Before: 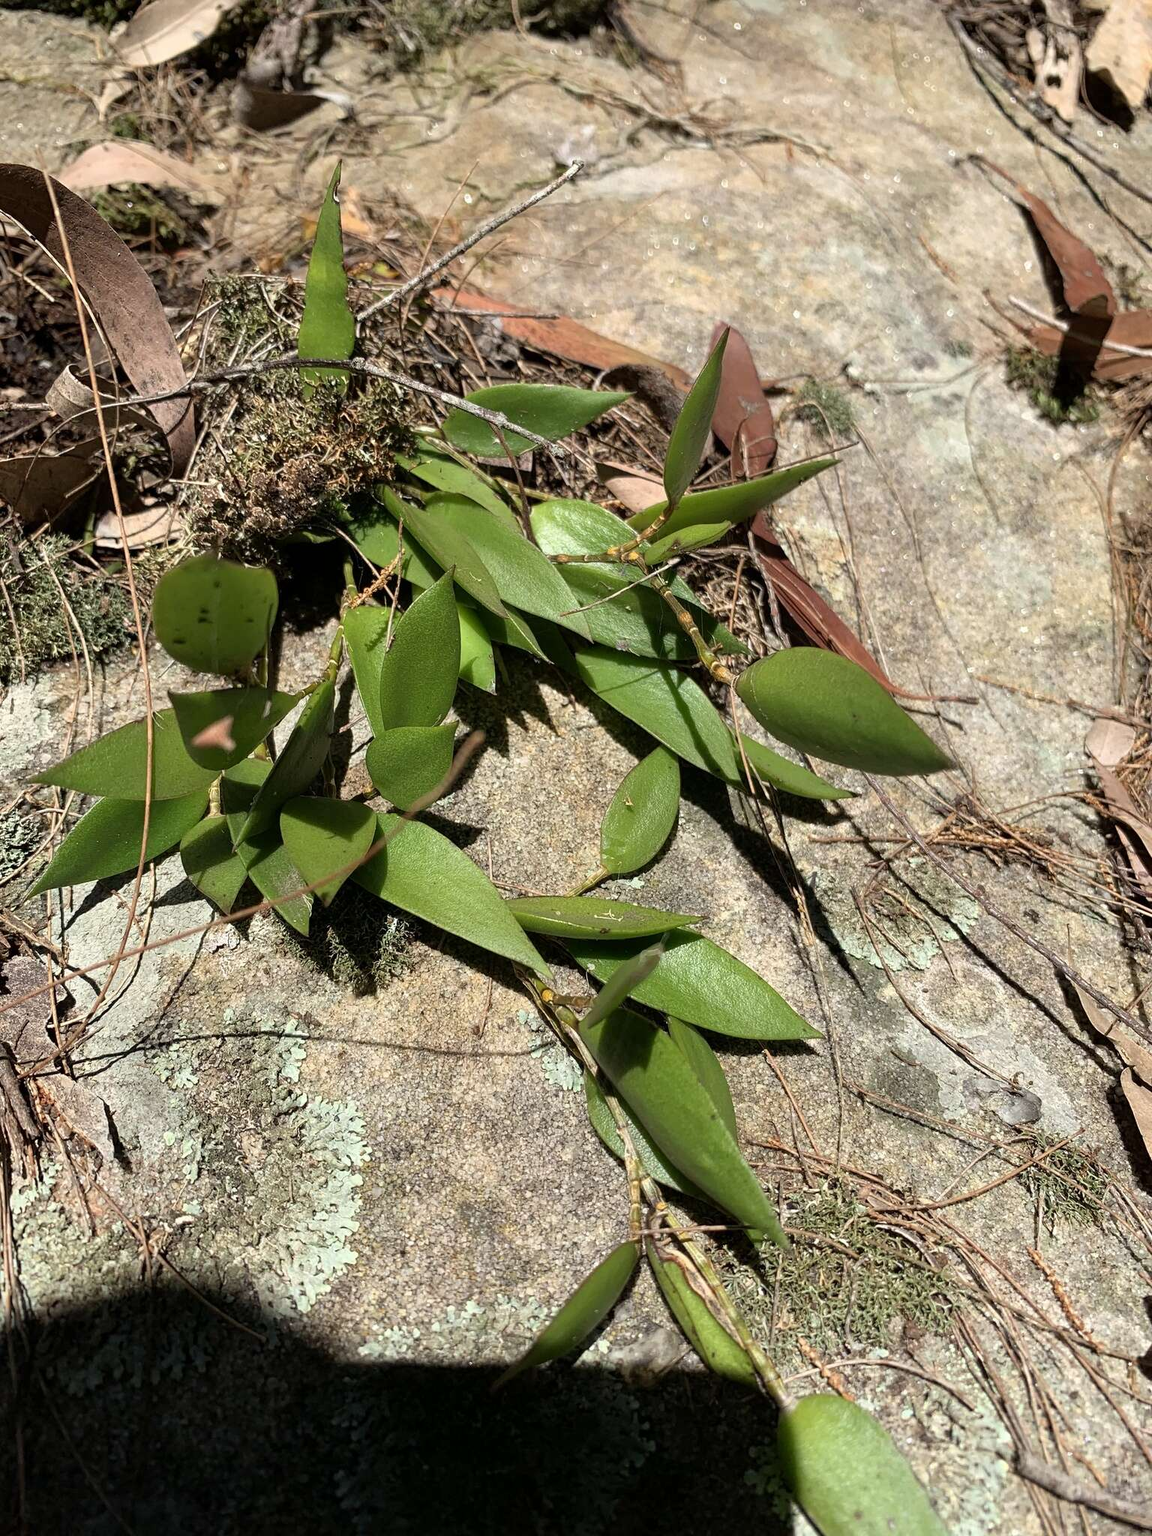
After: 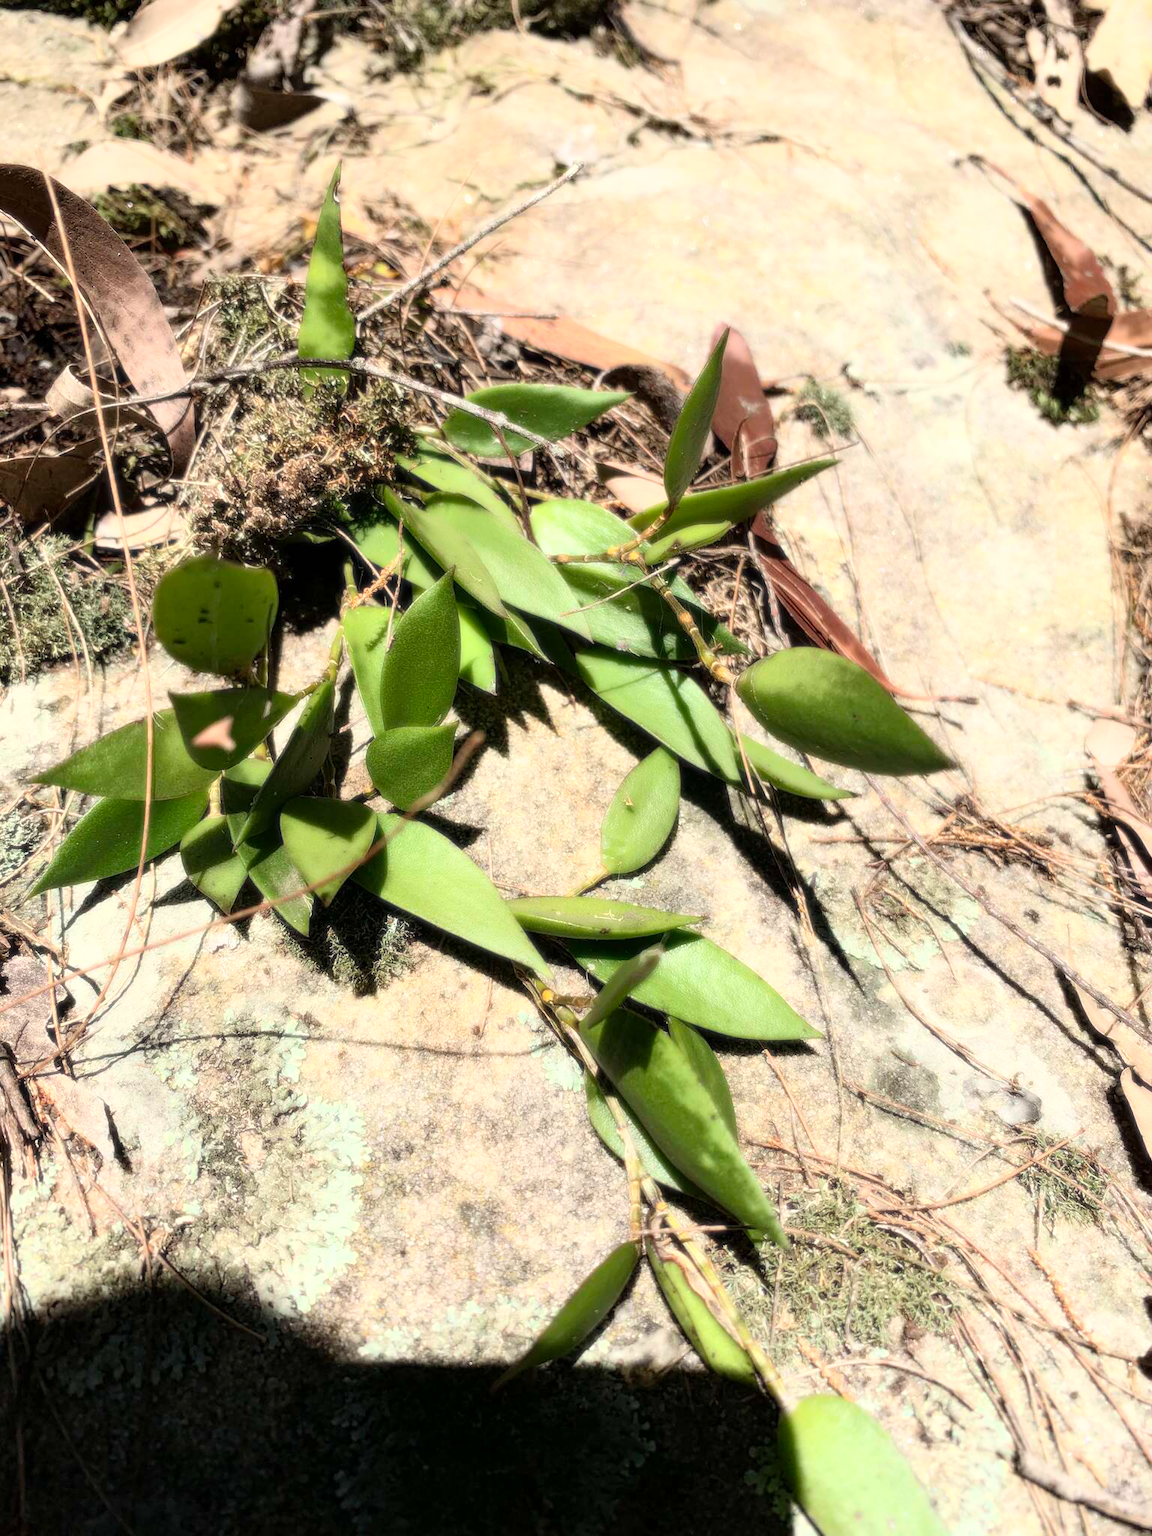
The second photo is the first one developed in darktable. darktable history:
white balance: red 1.009, blue 0.985
bloom: size 0%, threshold 54.82%, strength 8.31%
